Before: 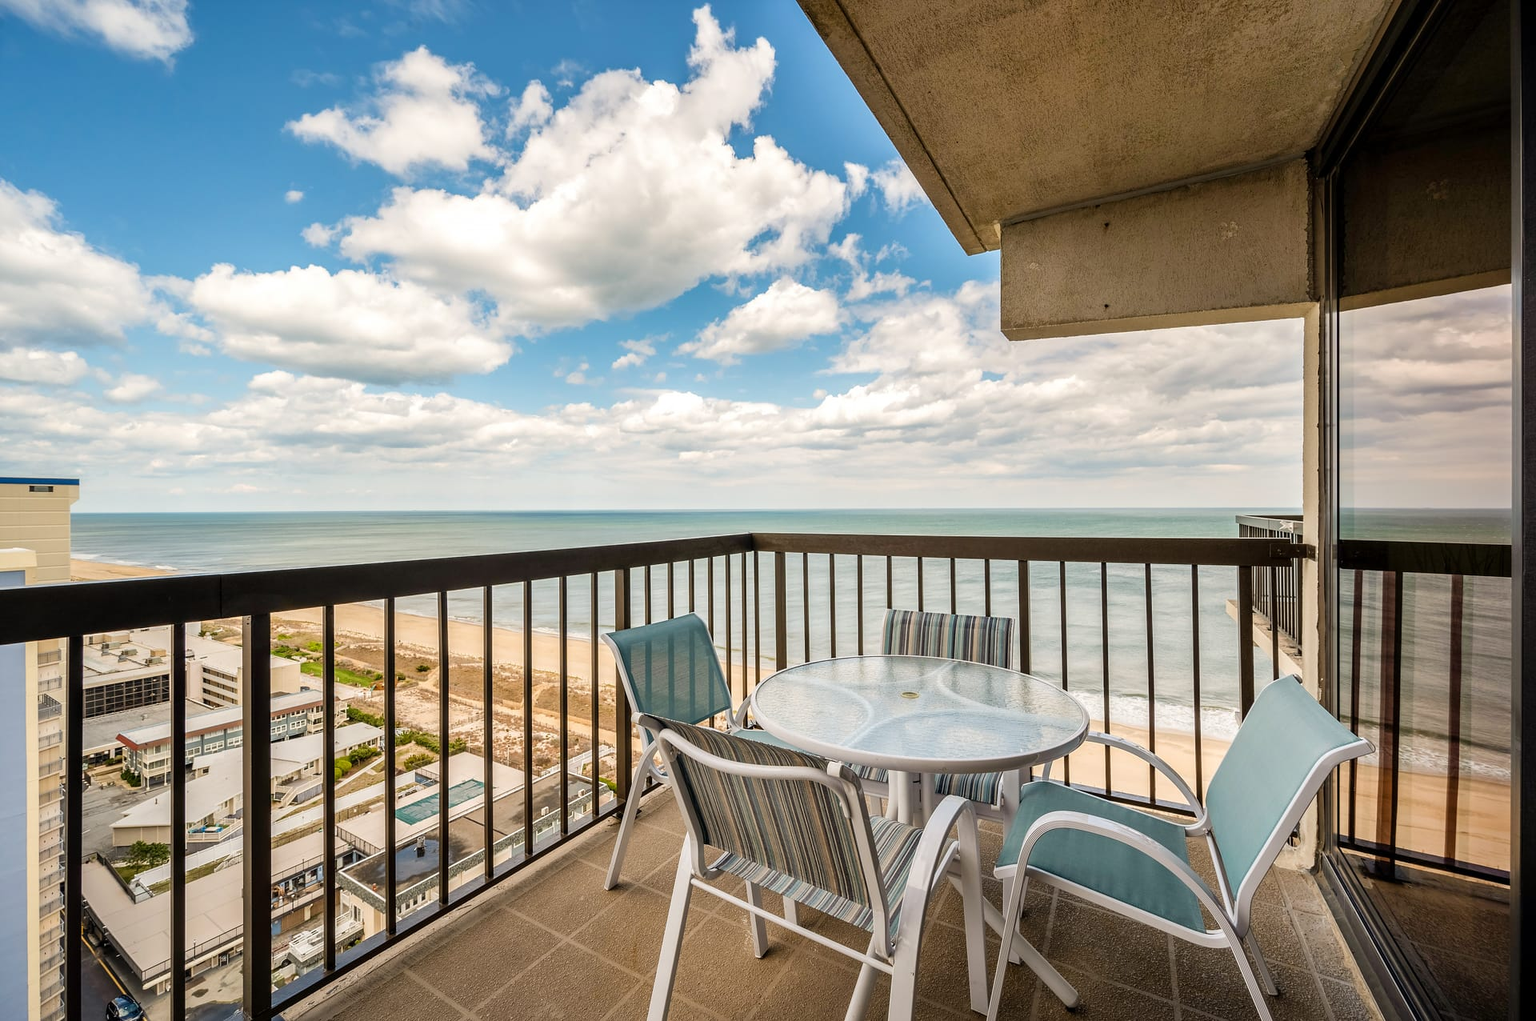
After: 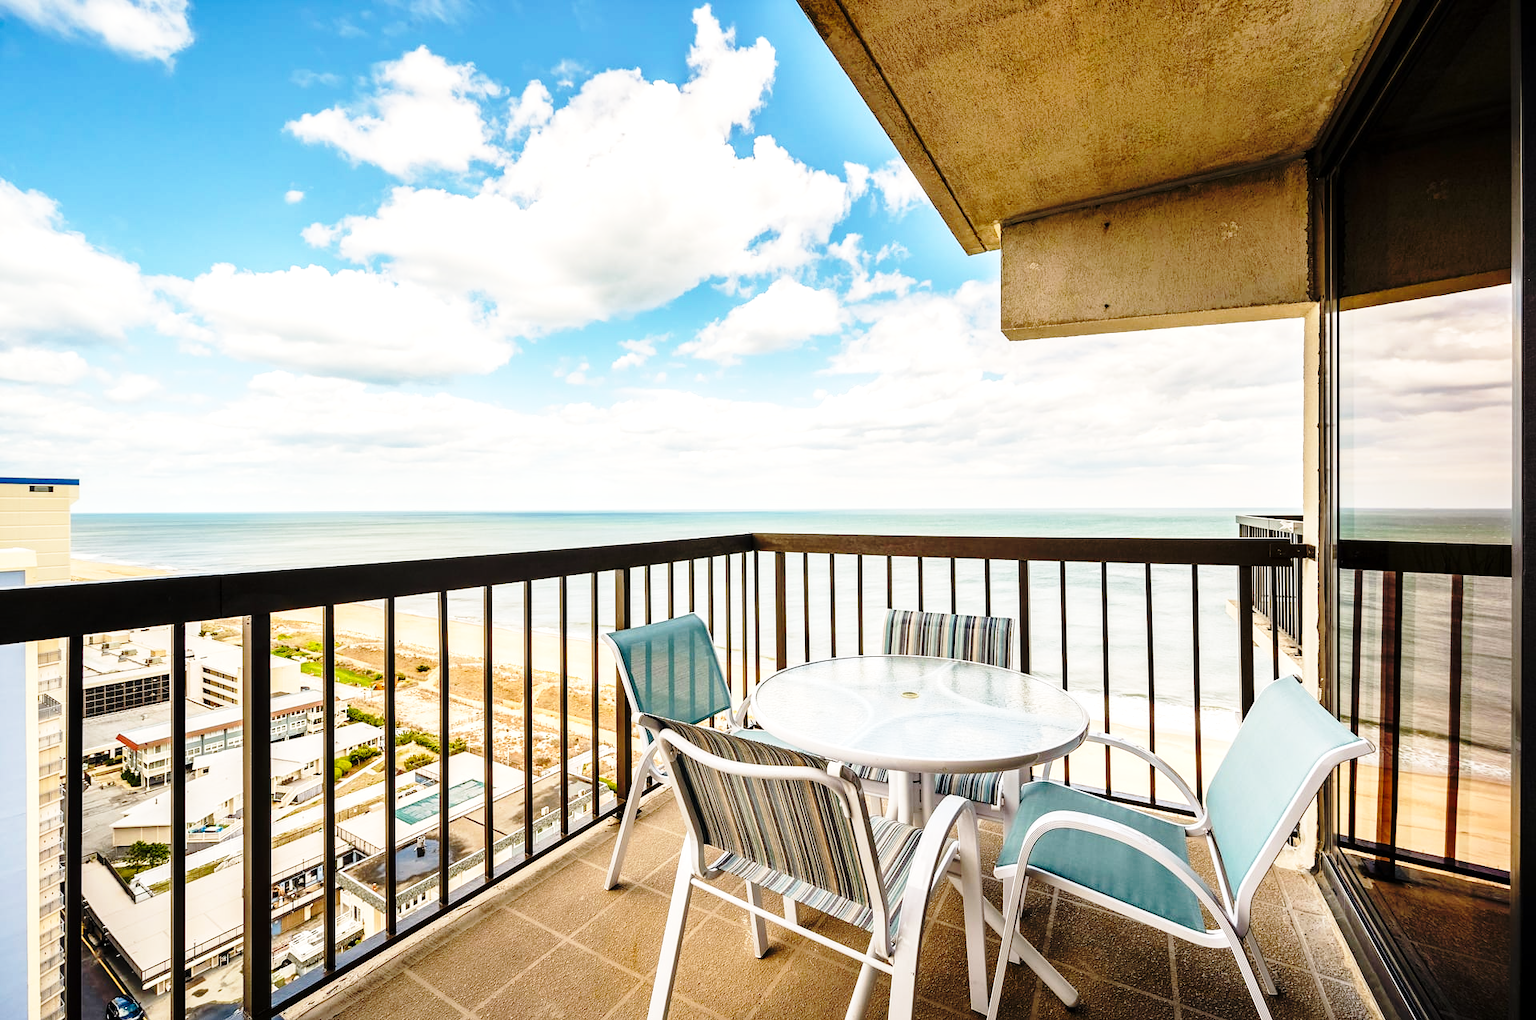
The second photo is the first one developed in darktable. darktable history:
exposure: exposure 0.128 EV, compensate exposure bias true, compensate highlight preservation false
levels: levels [0, 0.492, 0.984]
base curve: curves: ch0 [(0, 0) (0.04, 0.03) (0.133, 0.232) (0.448, 0.748) (0.843, 0.968) (1, 1)], preserve colors none
